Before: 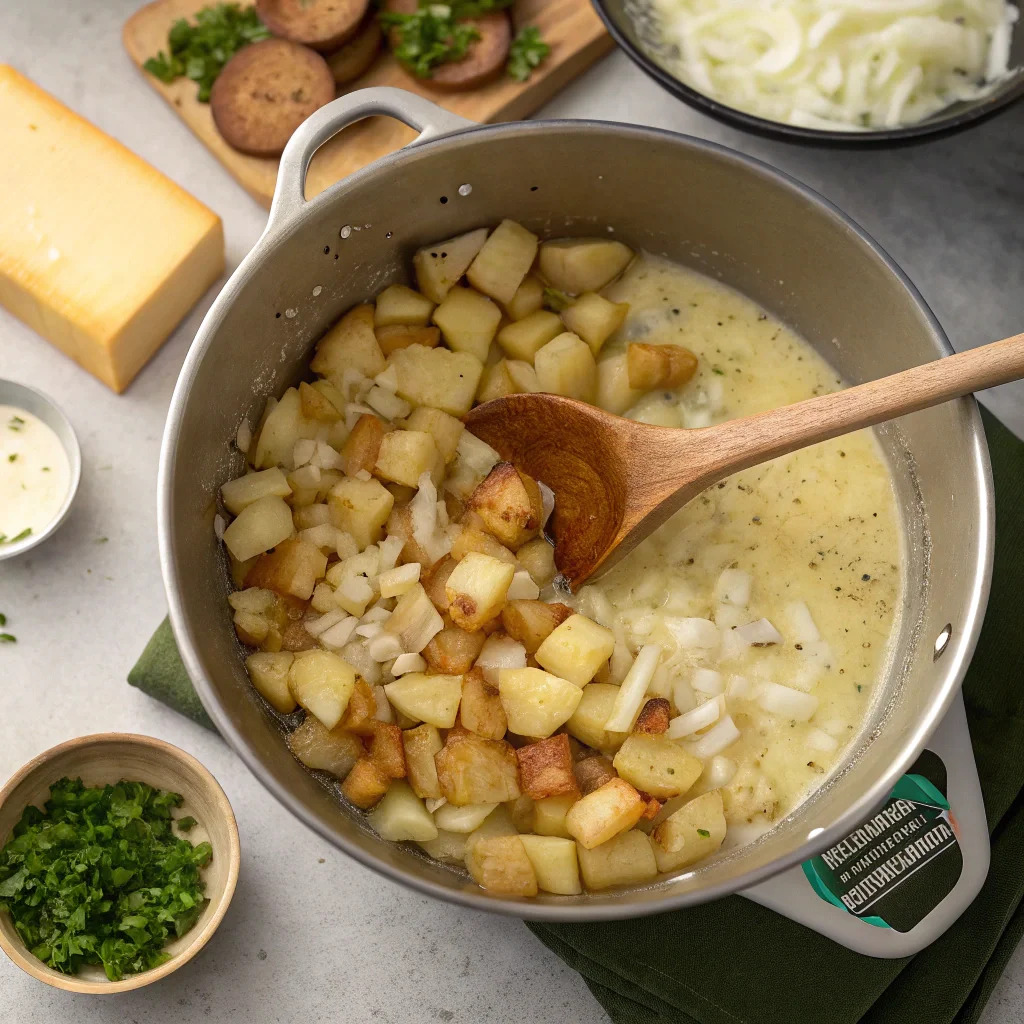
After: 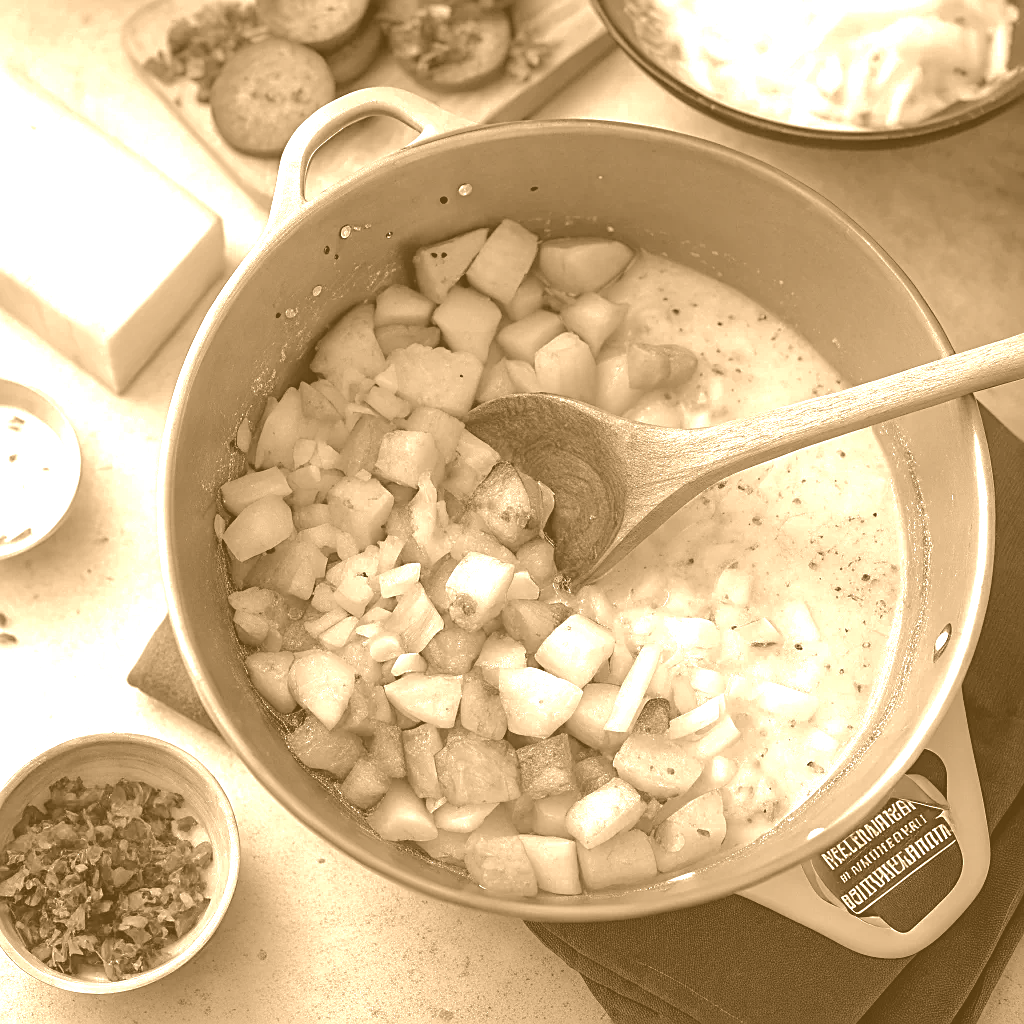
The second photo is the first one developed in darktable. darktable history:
colorize: hue 28.8°, source mix 100%
white balance: red 0.978, blue 0.999
sharpen: on, module defaults
exposure: exposure 0.564 EV, compensate highlight preservation false
base curve: curves: ch0 [(0, 0) (0.841, 0.609) (1, 1)]
